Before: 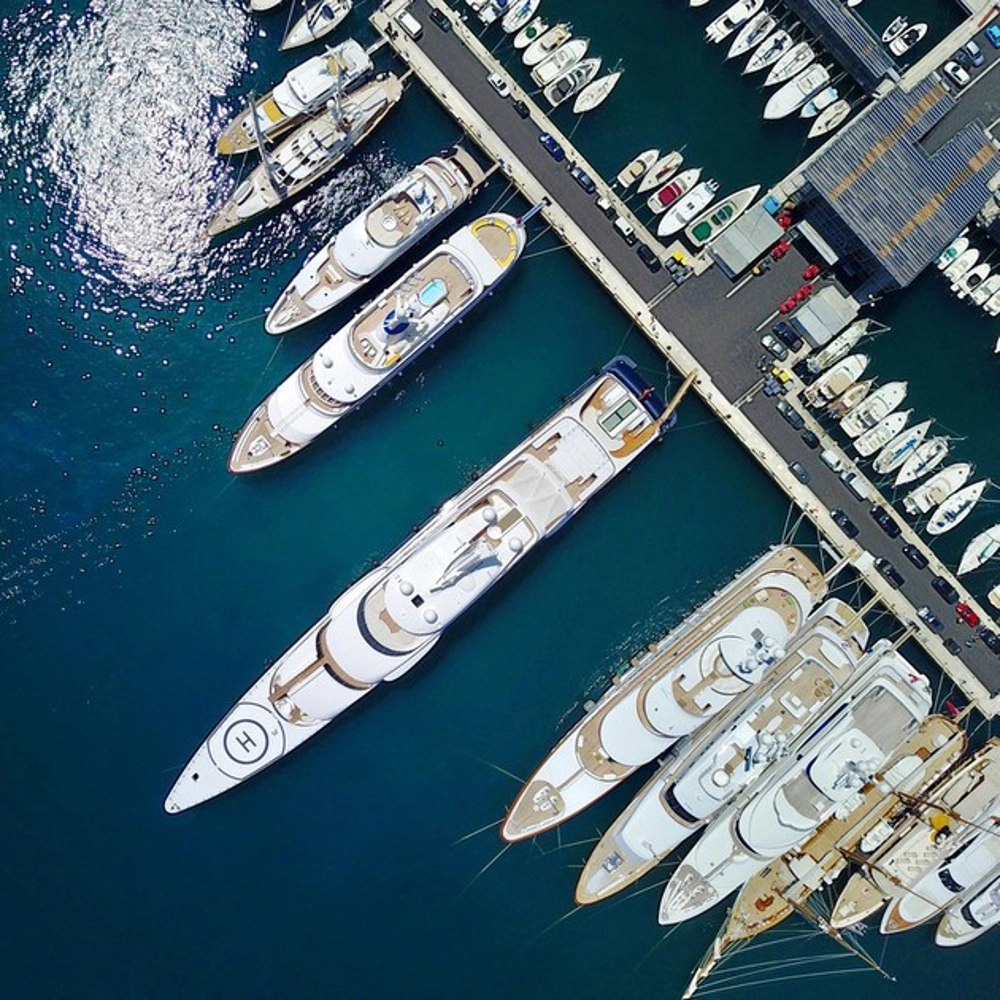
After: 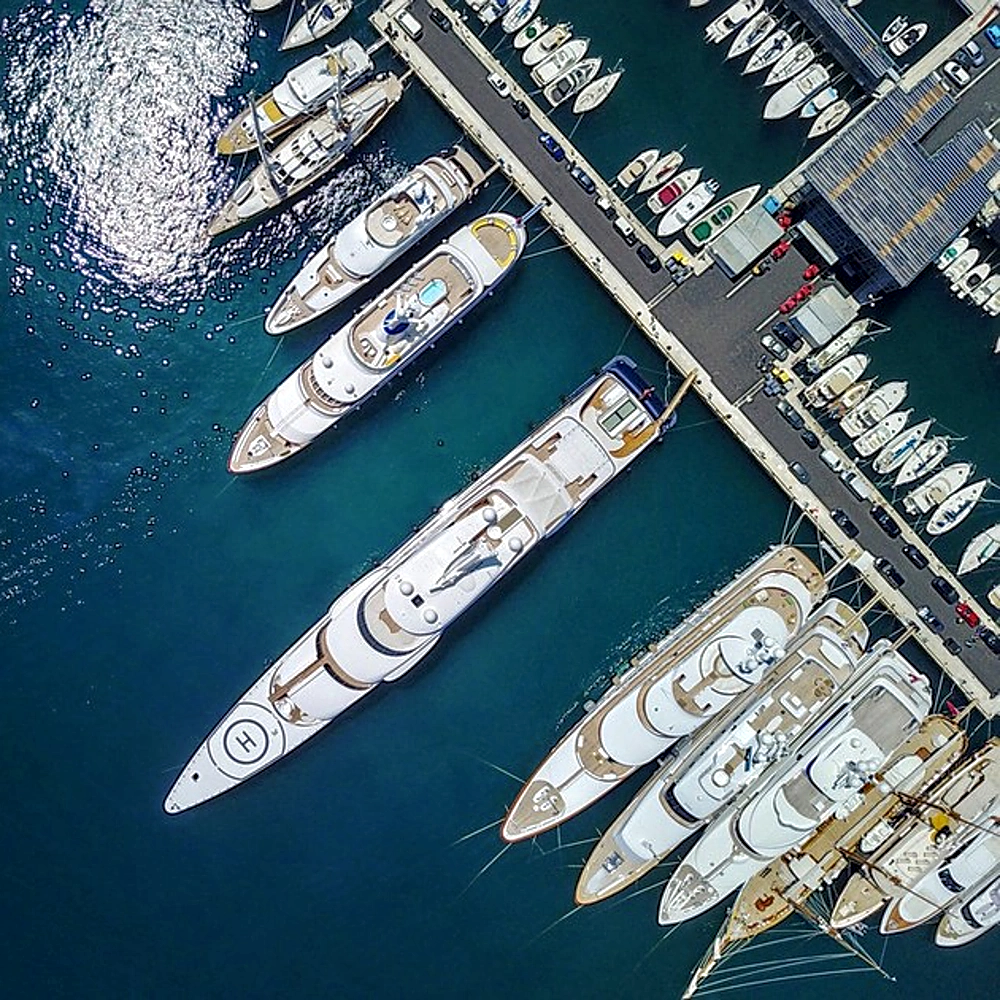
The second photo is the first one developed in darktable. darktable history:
sharpen: on, module defaults
local contrast: highlights 20%, detail 150%
